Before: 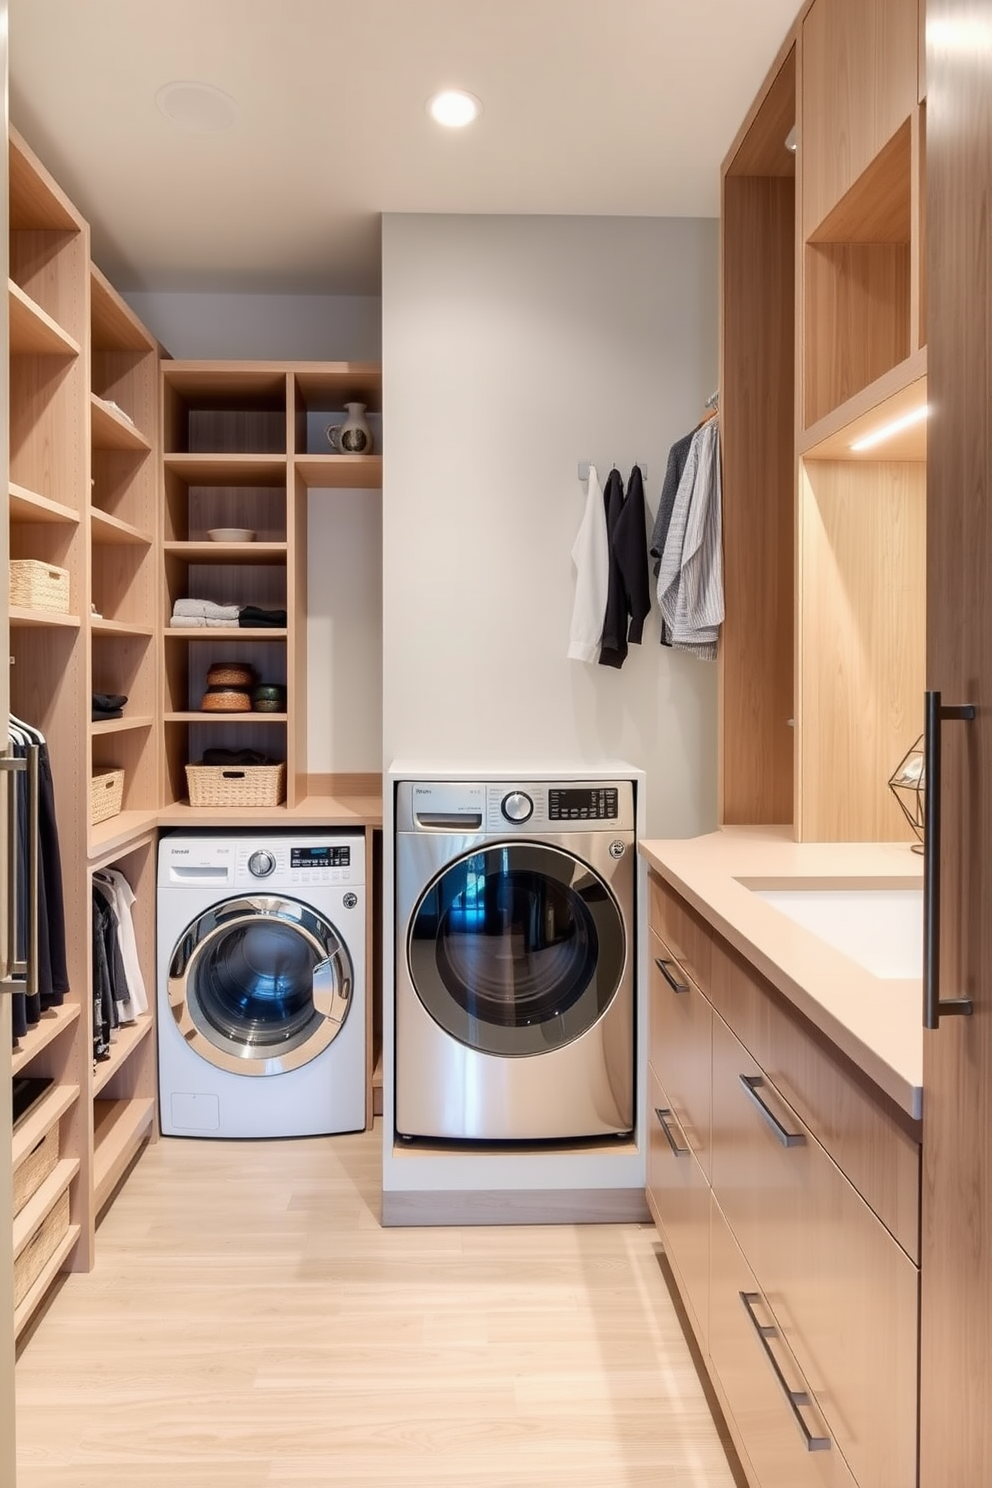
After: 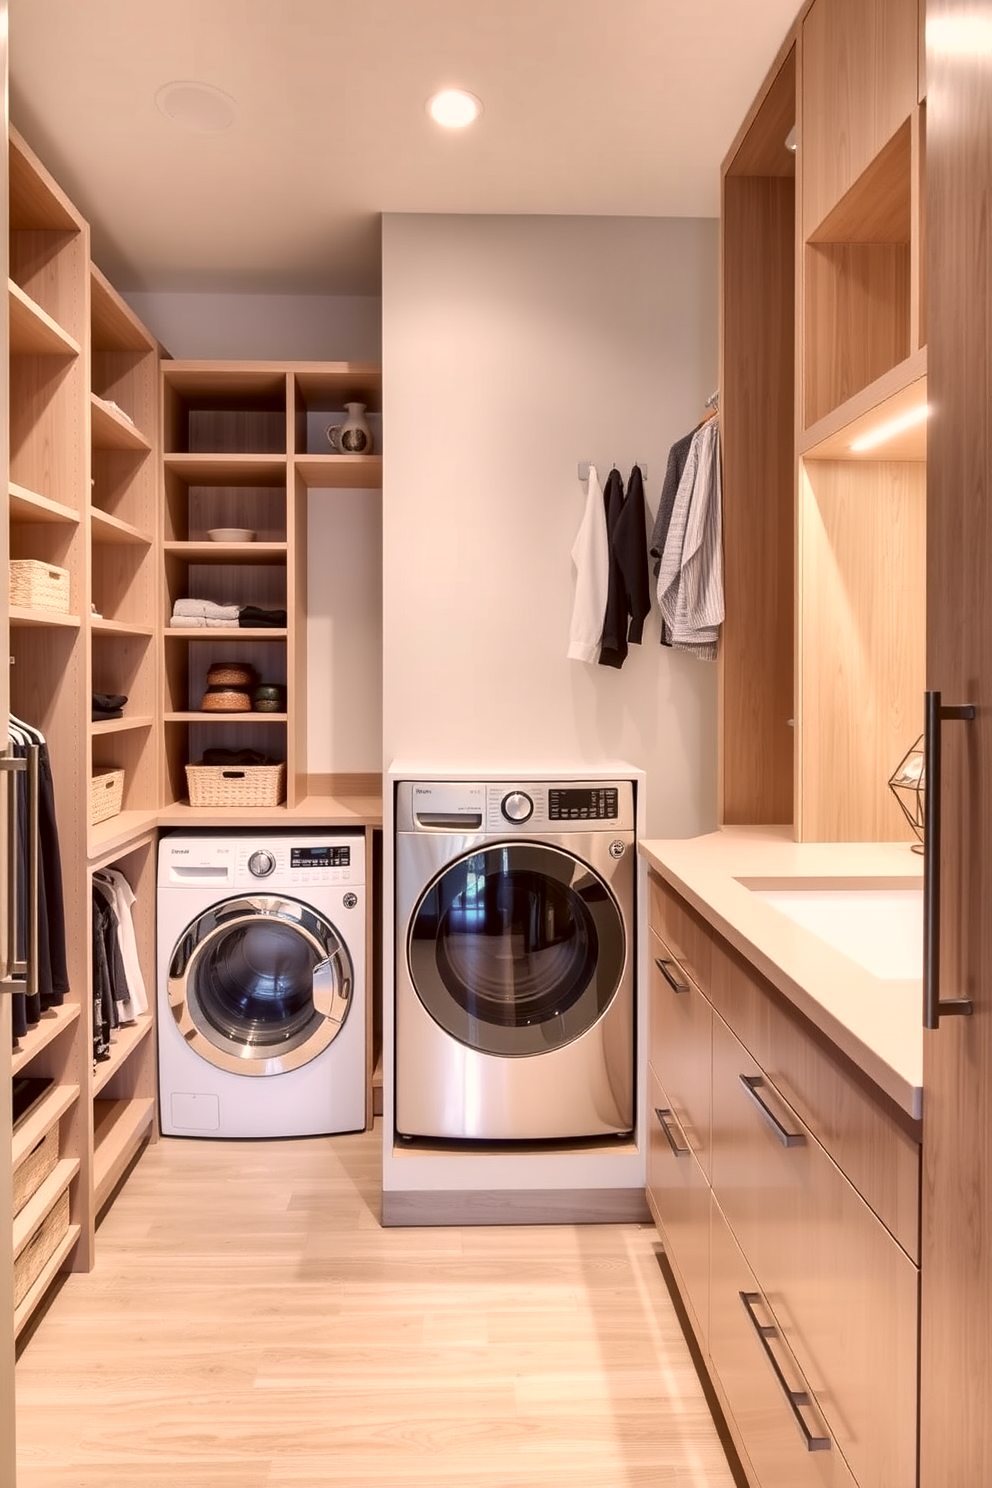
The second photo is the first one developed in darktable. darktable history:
color correction: highlights a* 10.26, highlights b* 9.7, shadows a* 7.98, shadows b* 8.13, saturation 0.813
shadows and highlights: highlights color adjustment 55.02%, soften with gaussian
exposure: exposure 0.201 EV, compensate highlight preservation false
